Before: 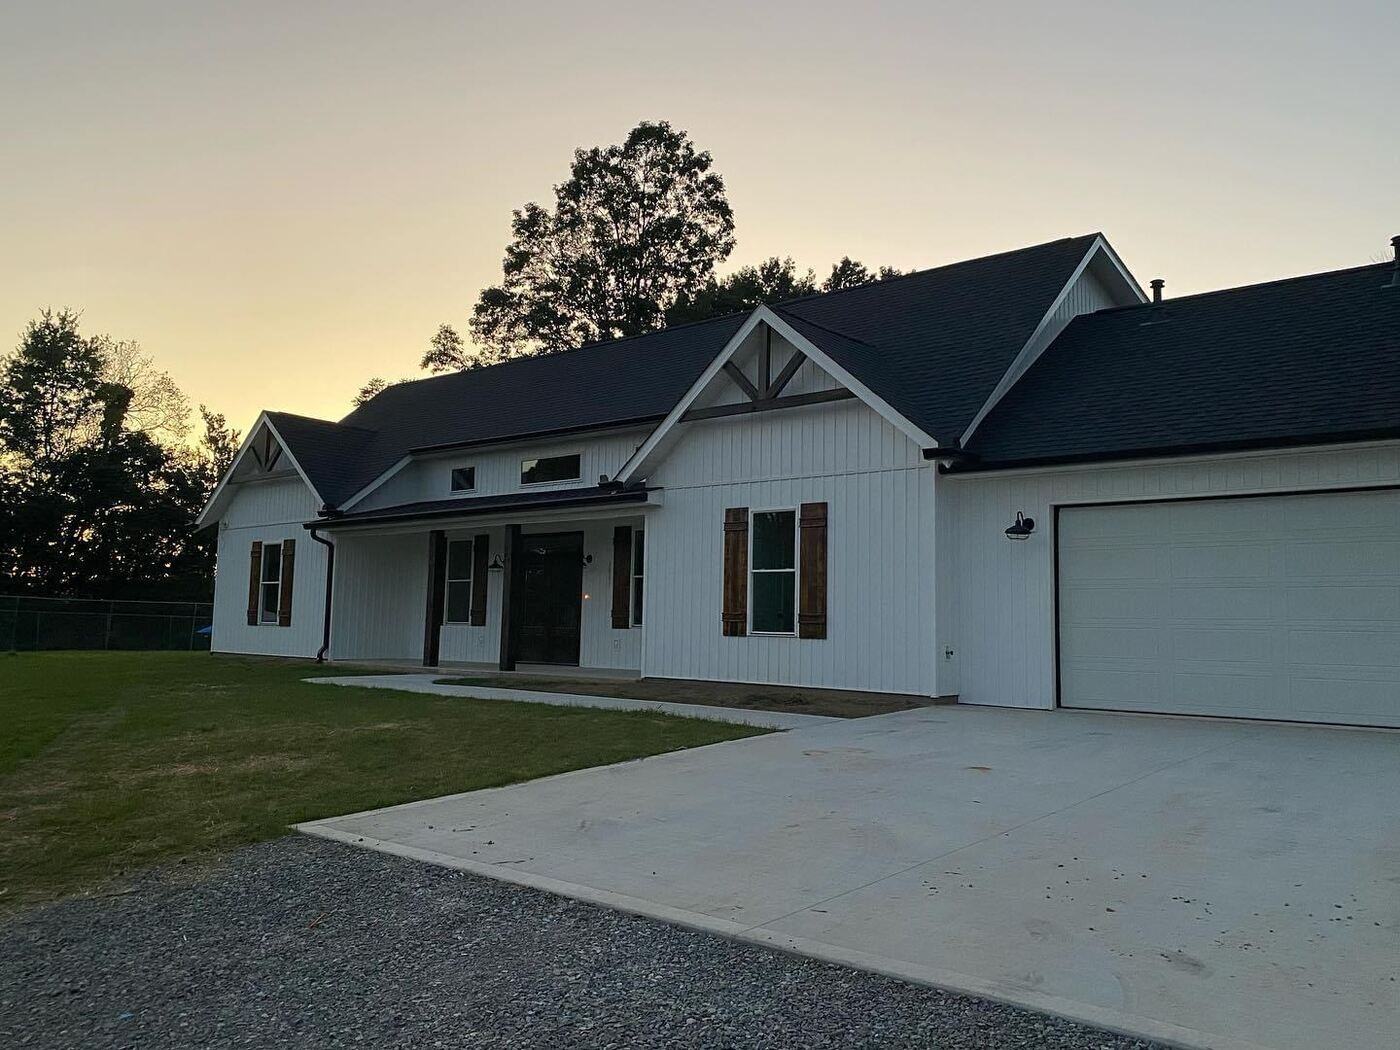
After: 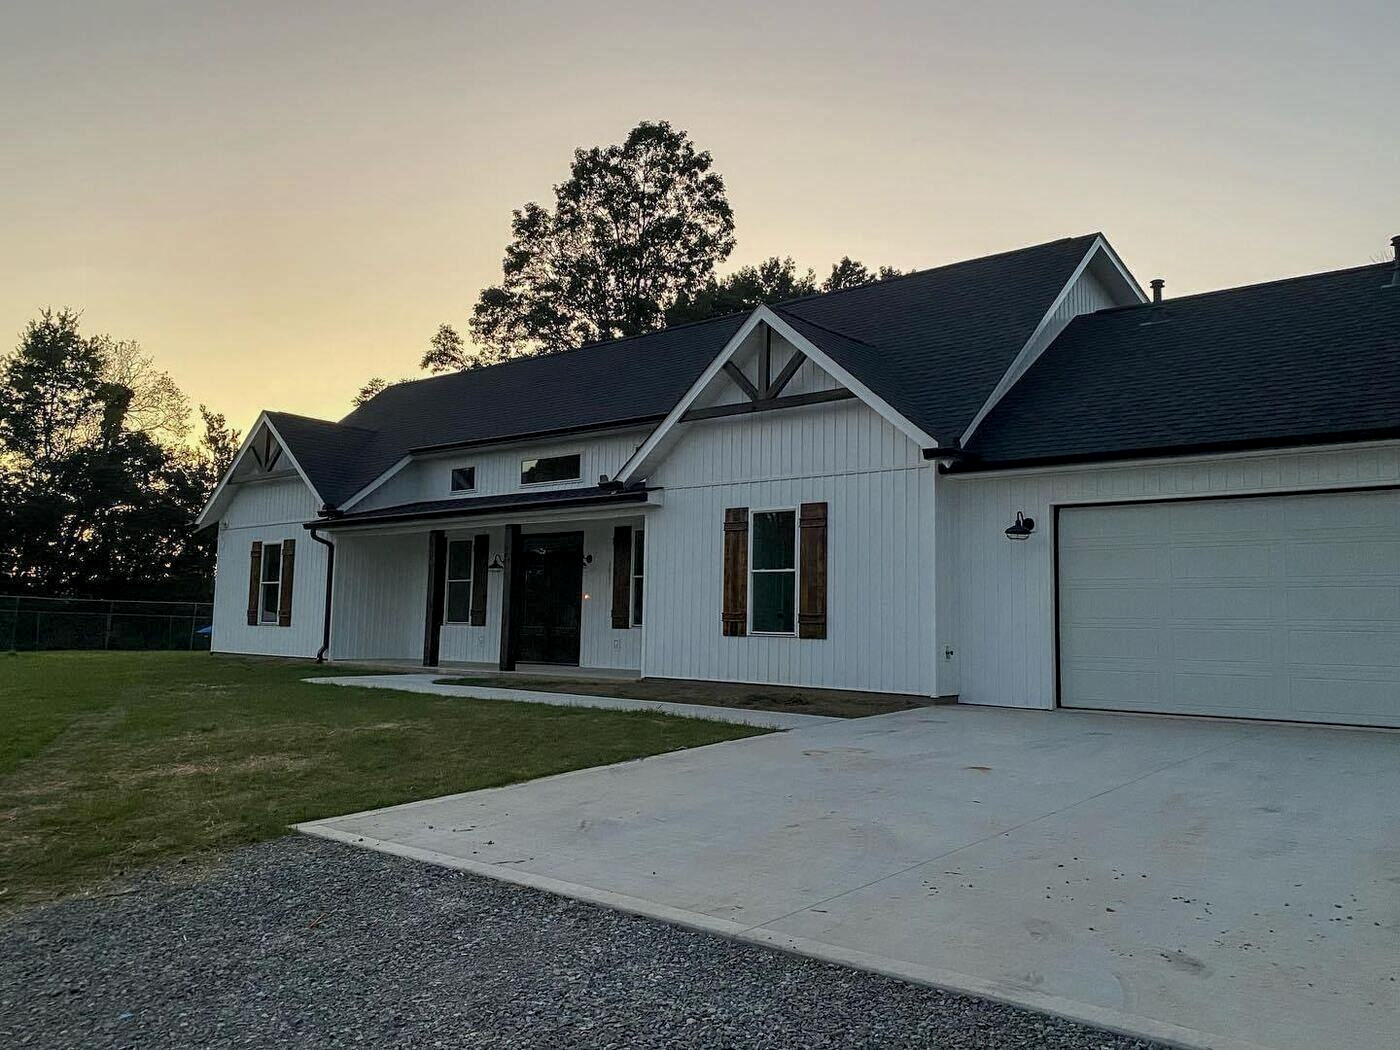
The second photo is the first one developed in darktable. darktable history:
local contrast: detail 130%
shadows and highlights: shadows 32, highlights -32, soften with gaussian
